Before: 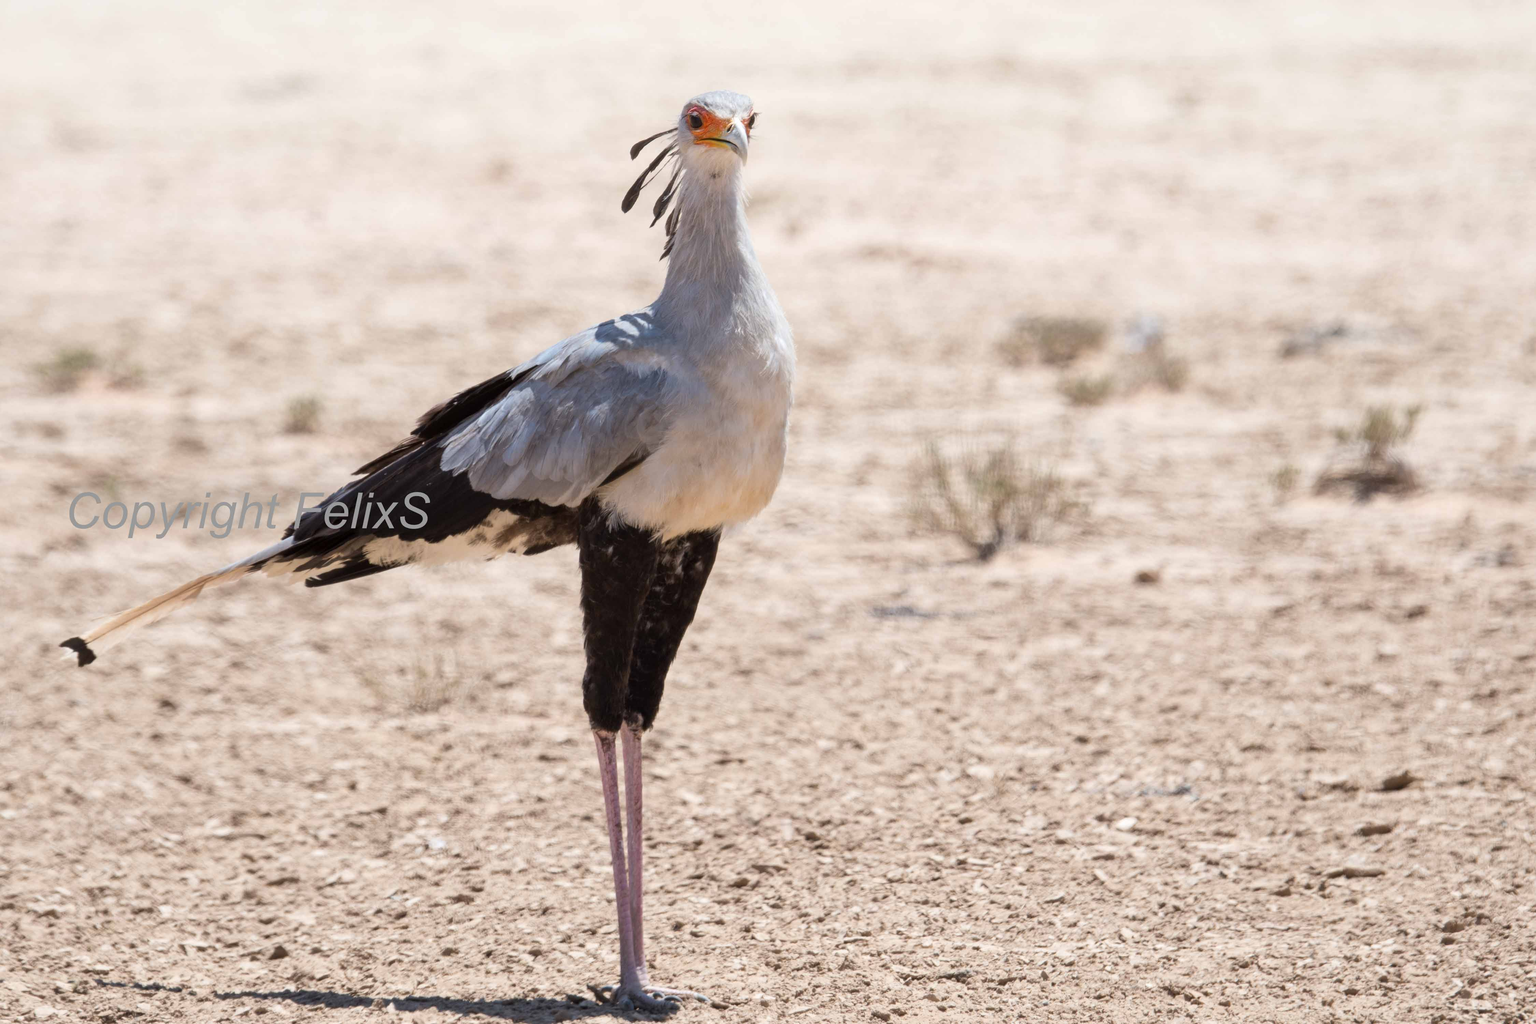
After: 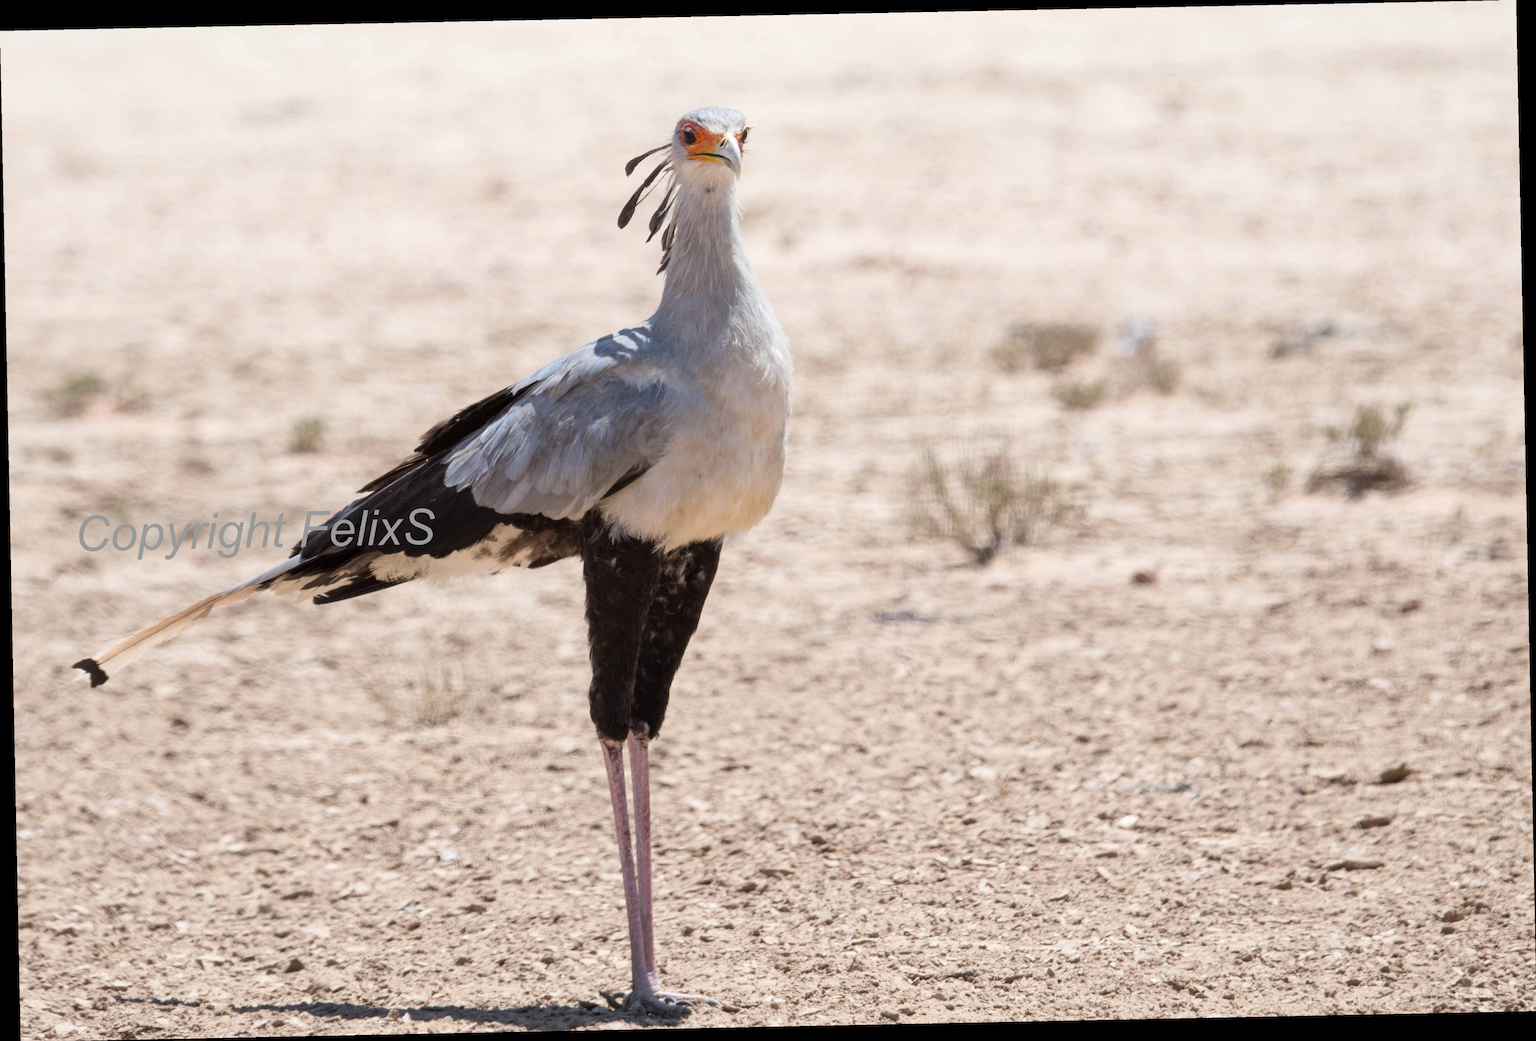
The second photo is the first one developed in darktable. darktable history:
rotate and perspective: rotation -1.17°, automatic cropping off
contrast brightness saturation: saturation -0.04
